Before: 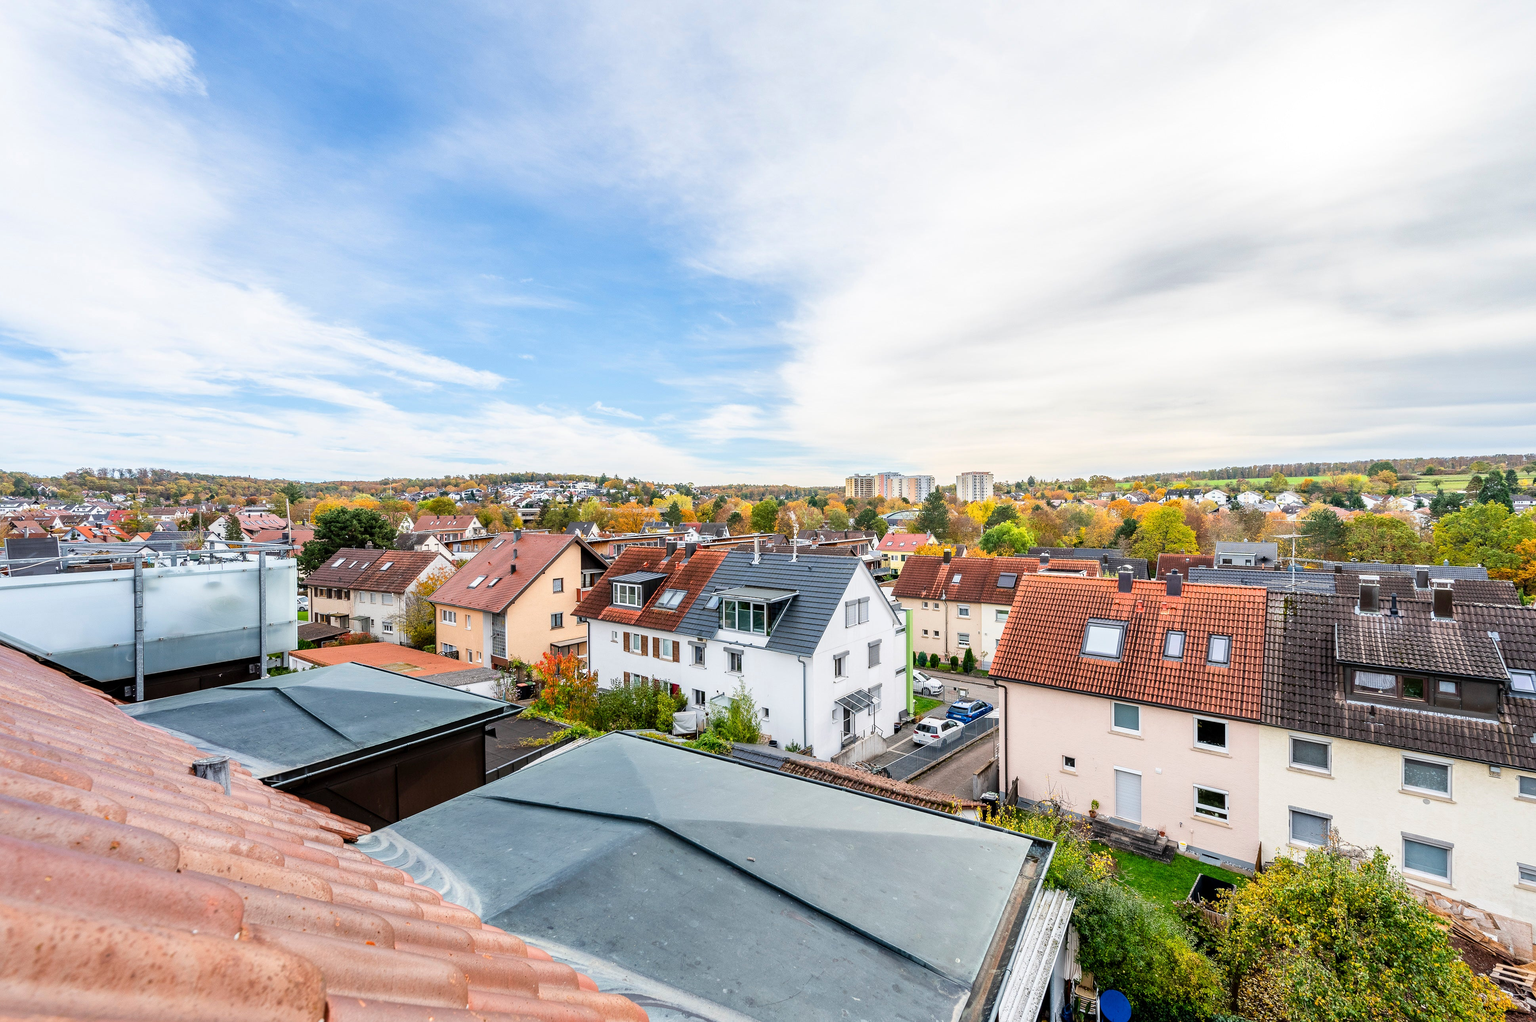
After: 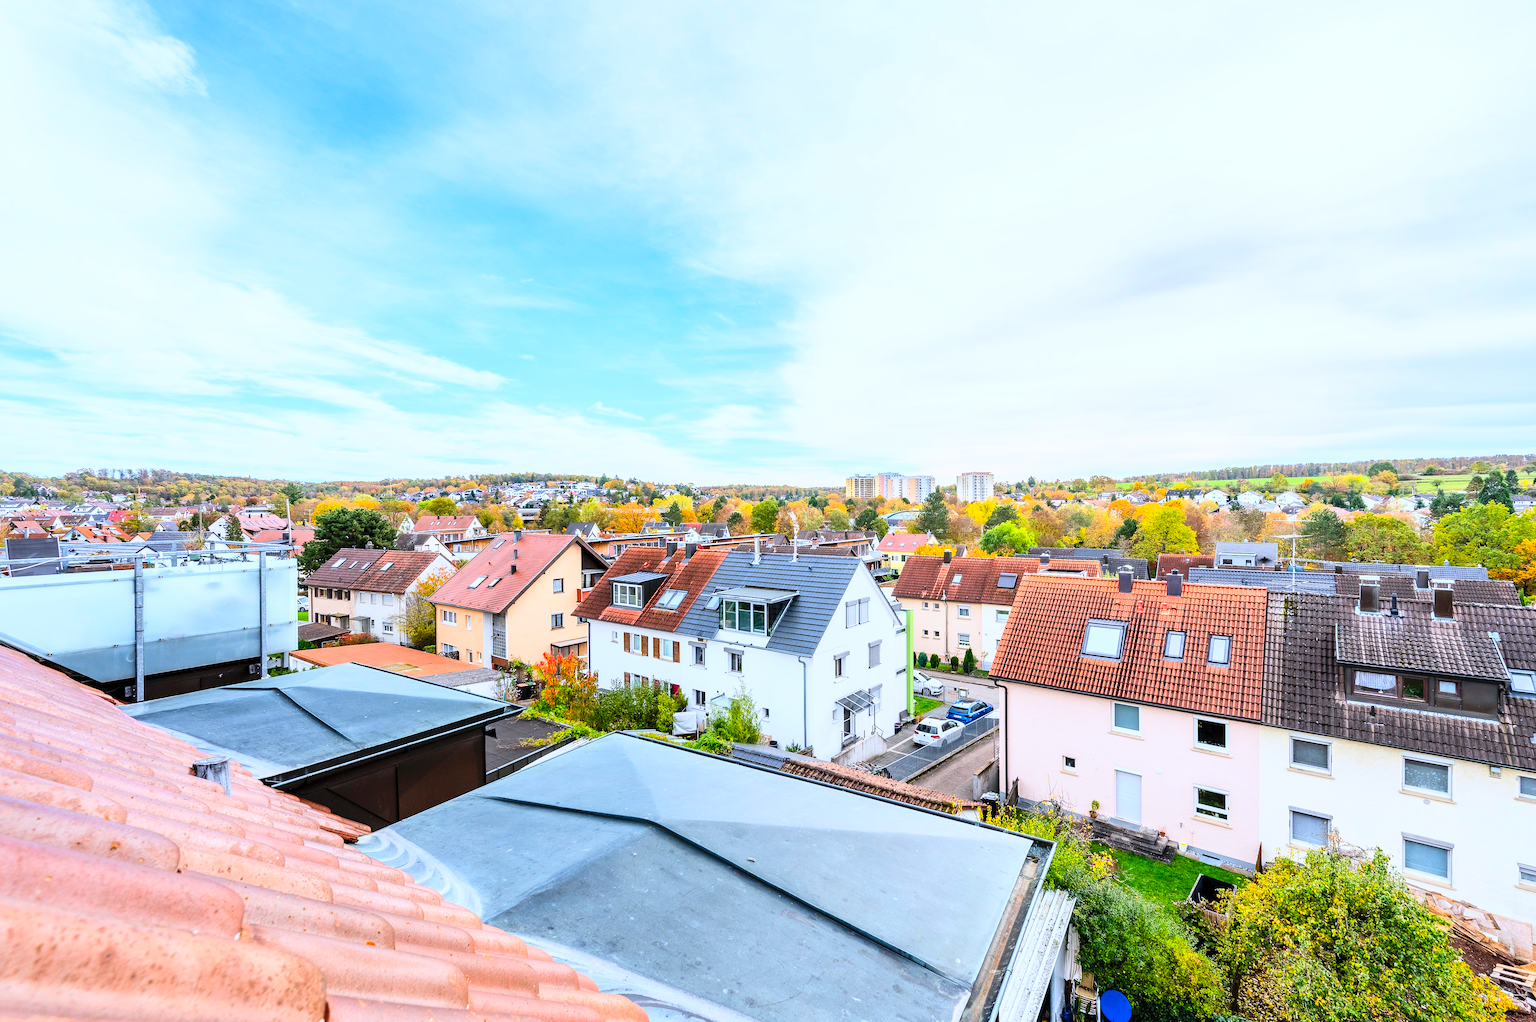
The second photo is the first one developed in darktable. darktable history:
white balance: red 0.954, blue 1.079
contrast brightness saturation: contrast 0.24, brightness 0.26, saturation 0.39
